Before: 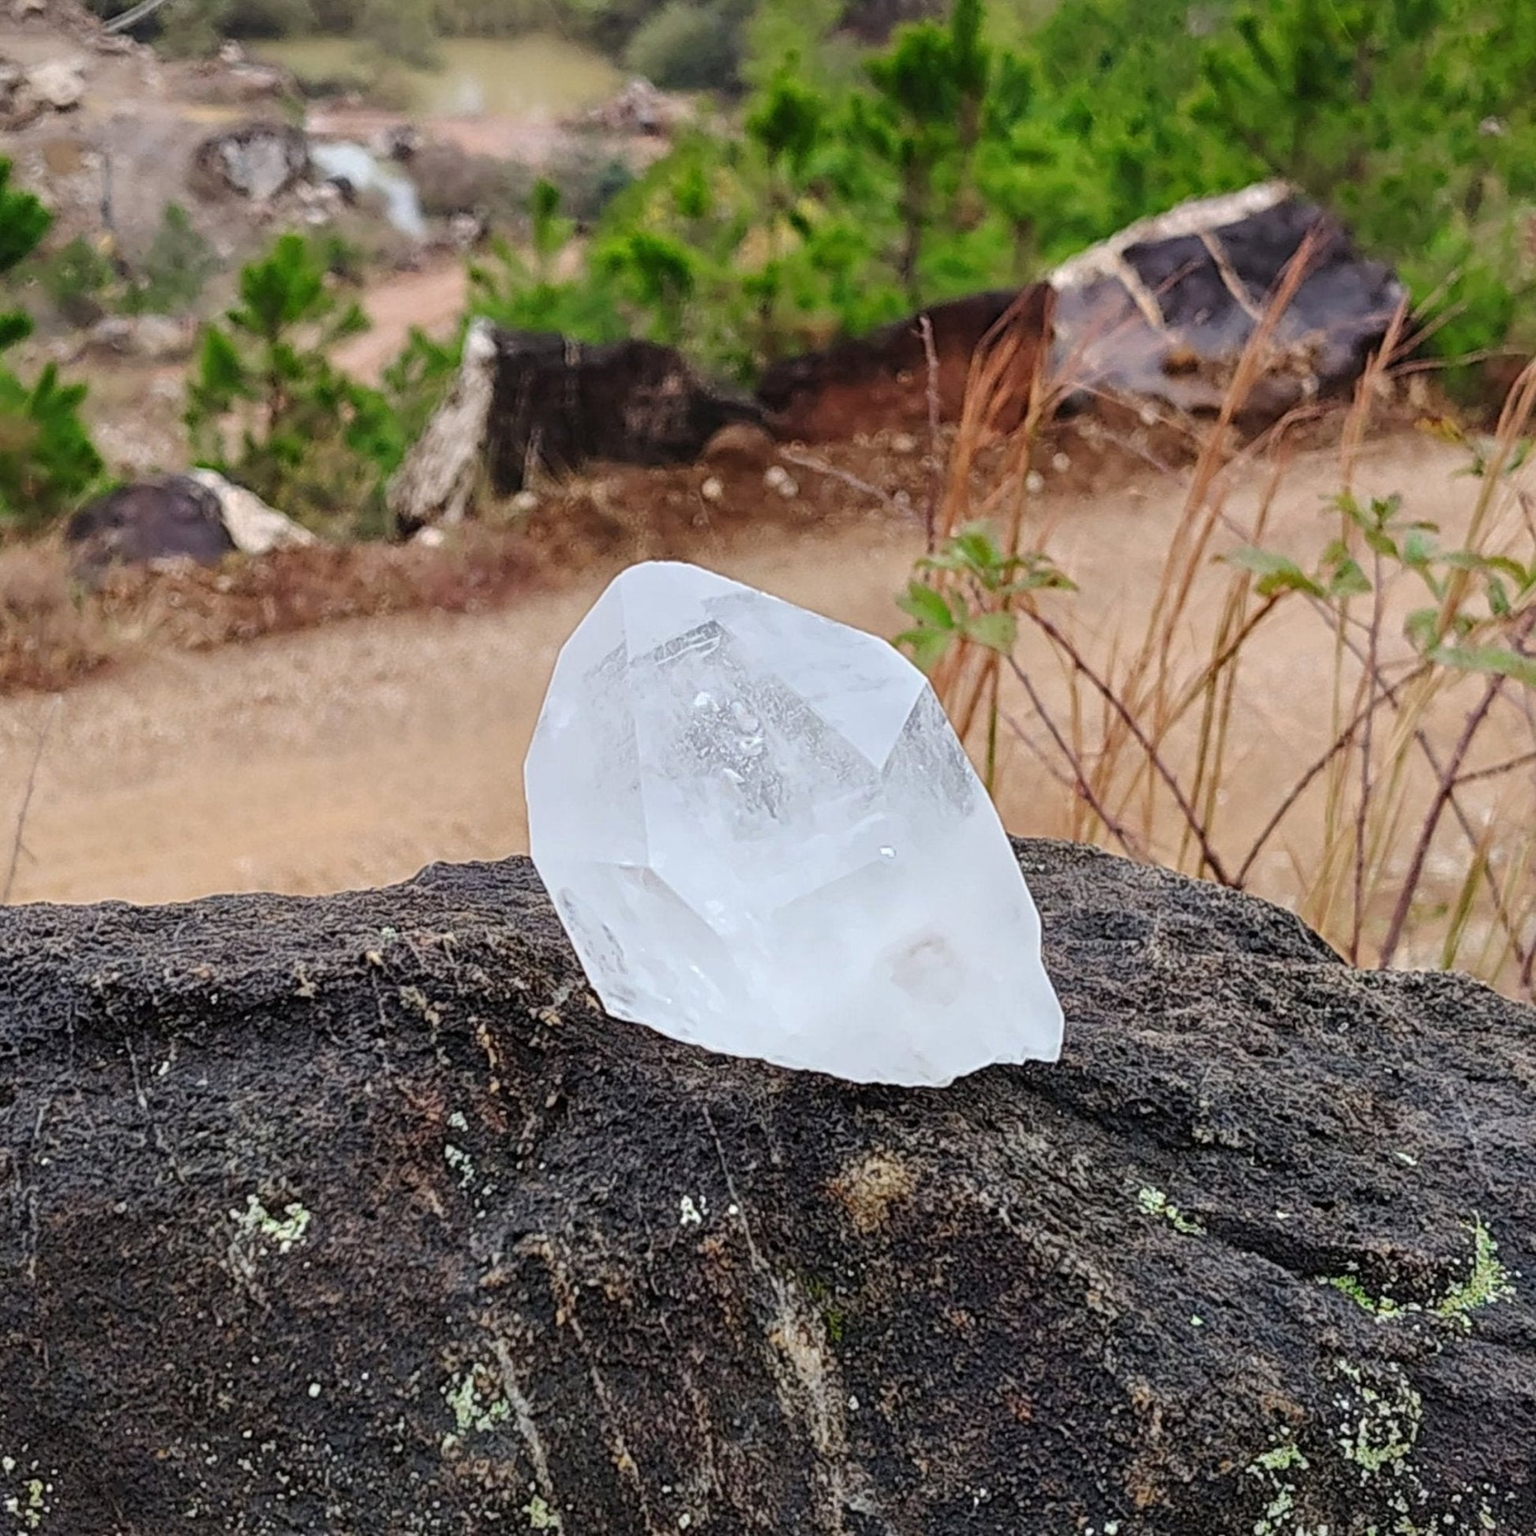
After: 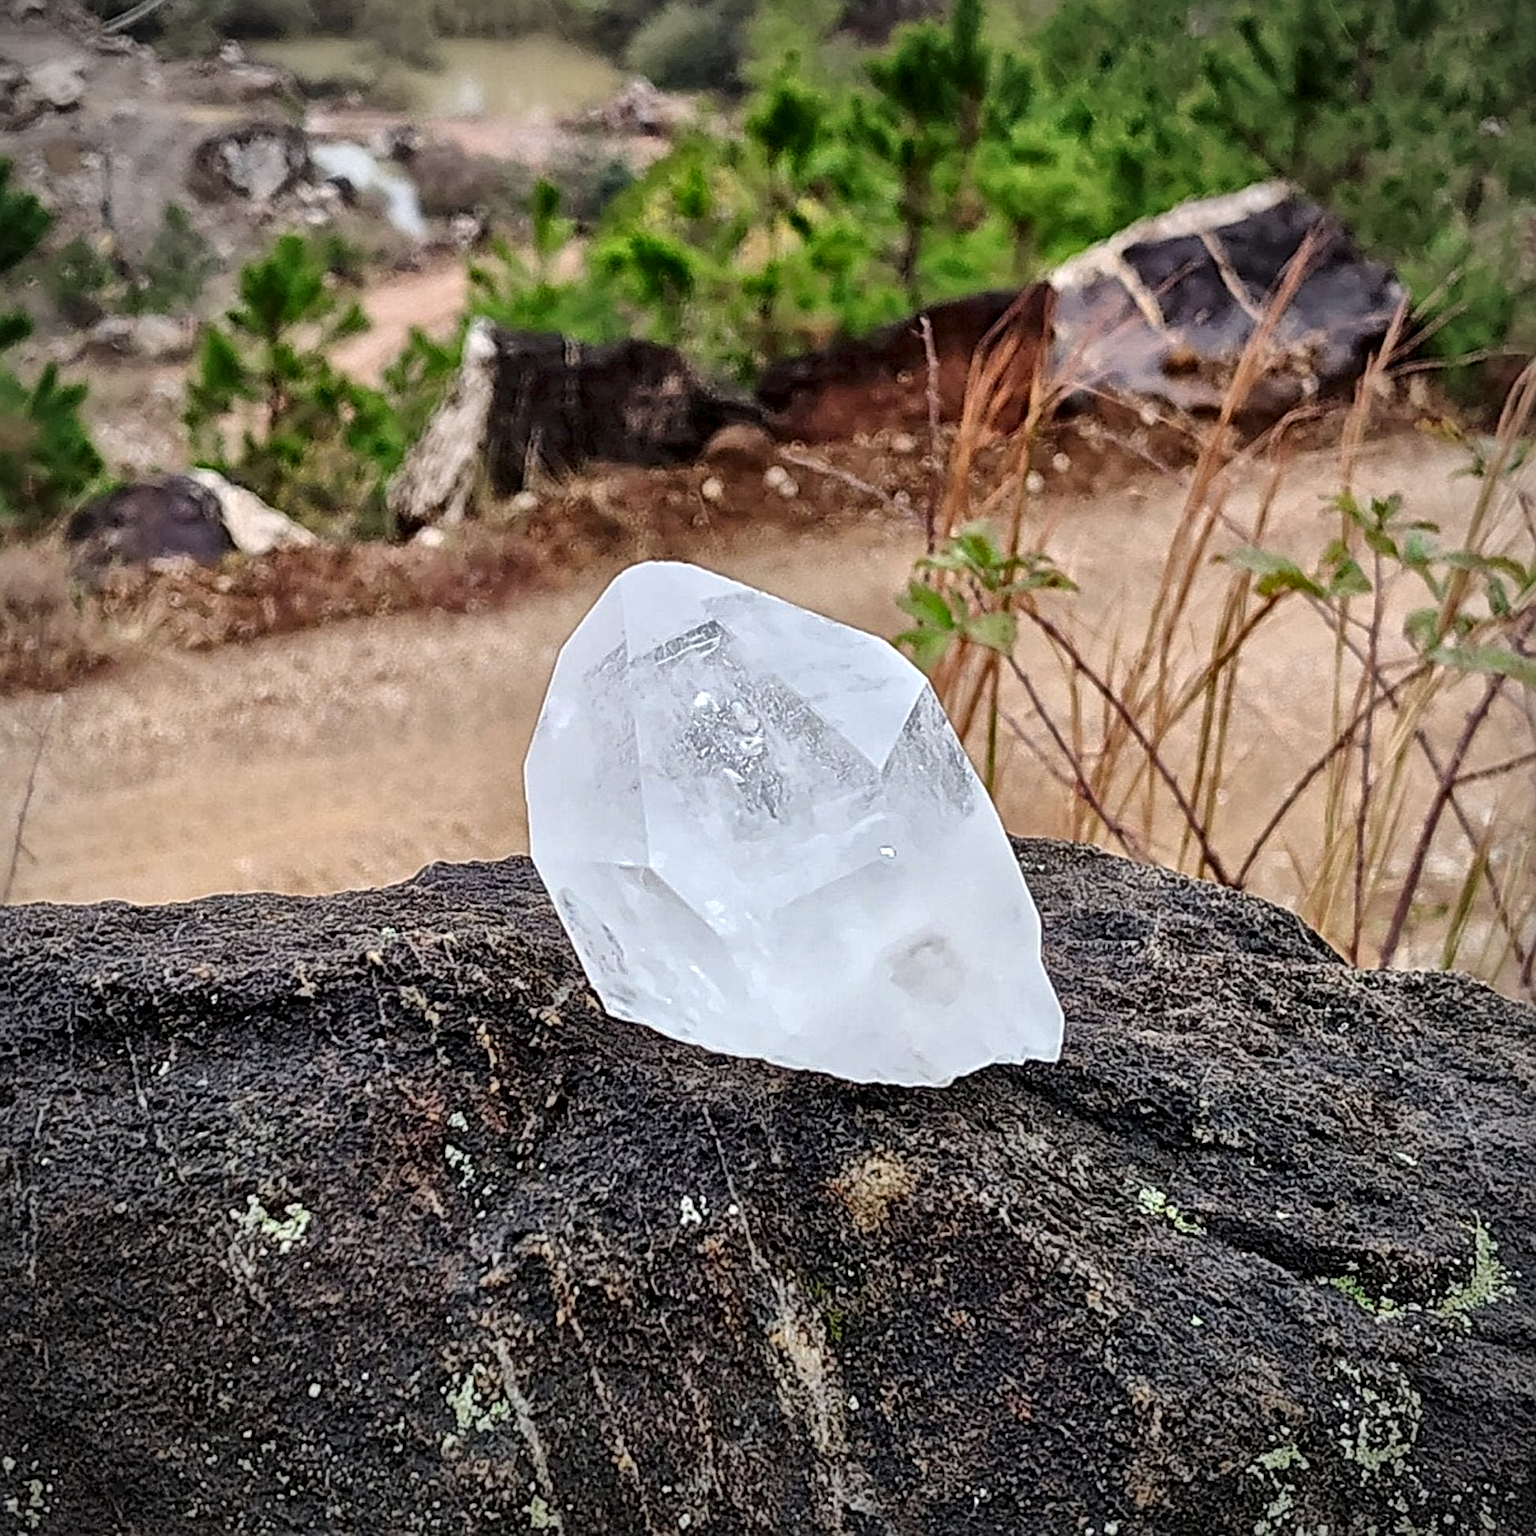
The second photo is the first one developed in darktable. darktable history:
vignetting: fall-off radius 60%, automatic ratio true
sharpen: on, module defaults
local contrast: mode bilateral grid, contrast 20, coarseness 50, detail 171%, midtone range 0.2
